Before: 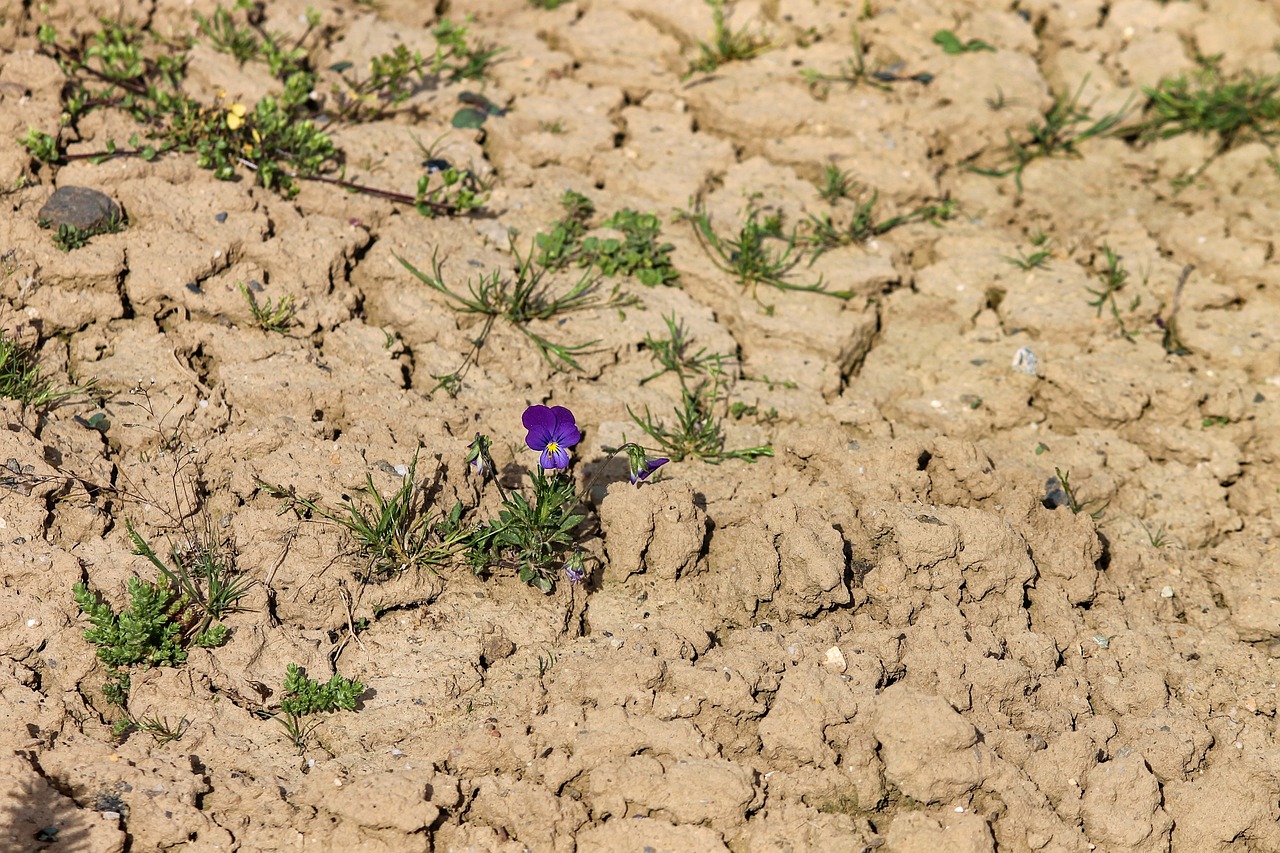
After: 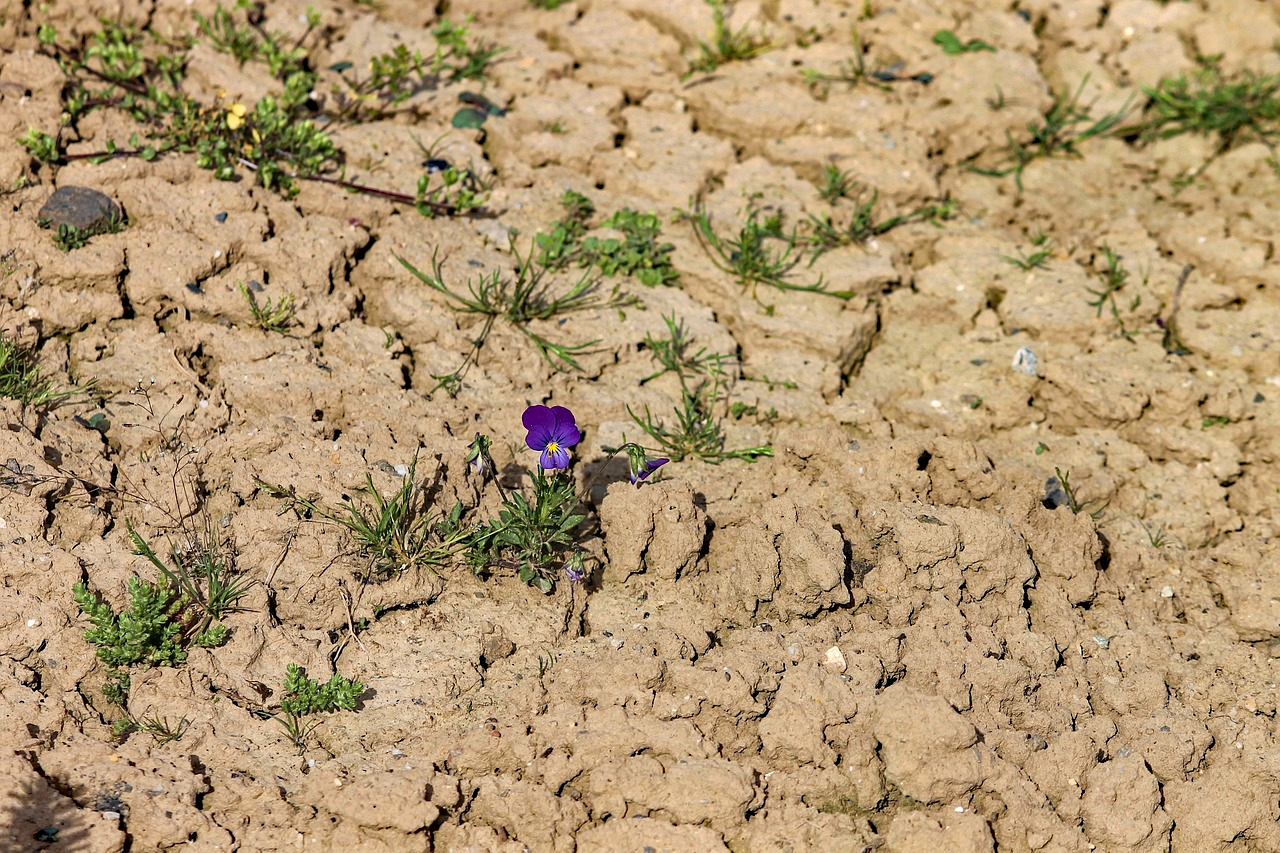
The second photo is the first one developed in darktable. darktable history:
haze removal: strength 0.29, distance 0.25, compatibility mode true, adaptive false
color zones: curves: ch0 [(0.25, 0.5) (0.463, 0.627) (0.484, 0.637) (0.75, 0.5)]
